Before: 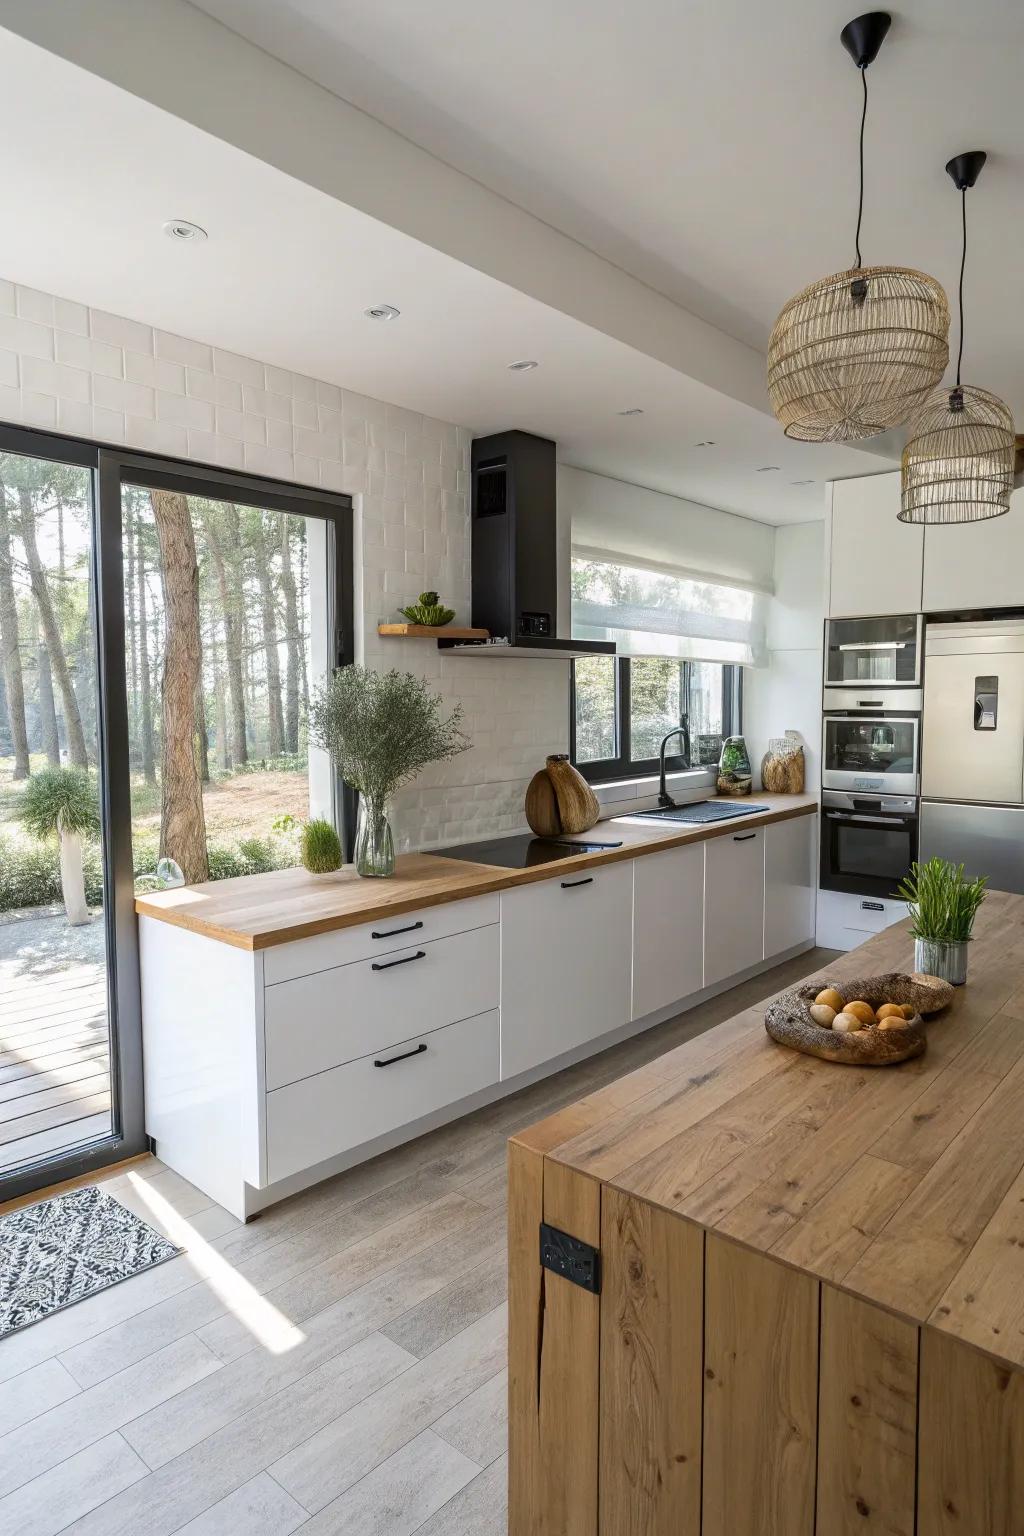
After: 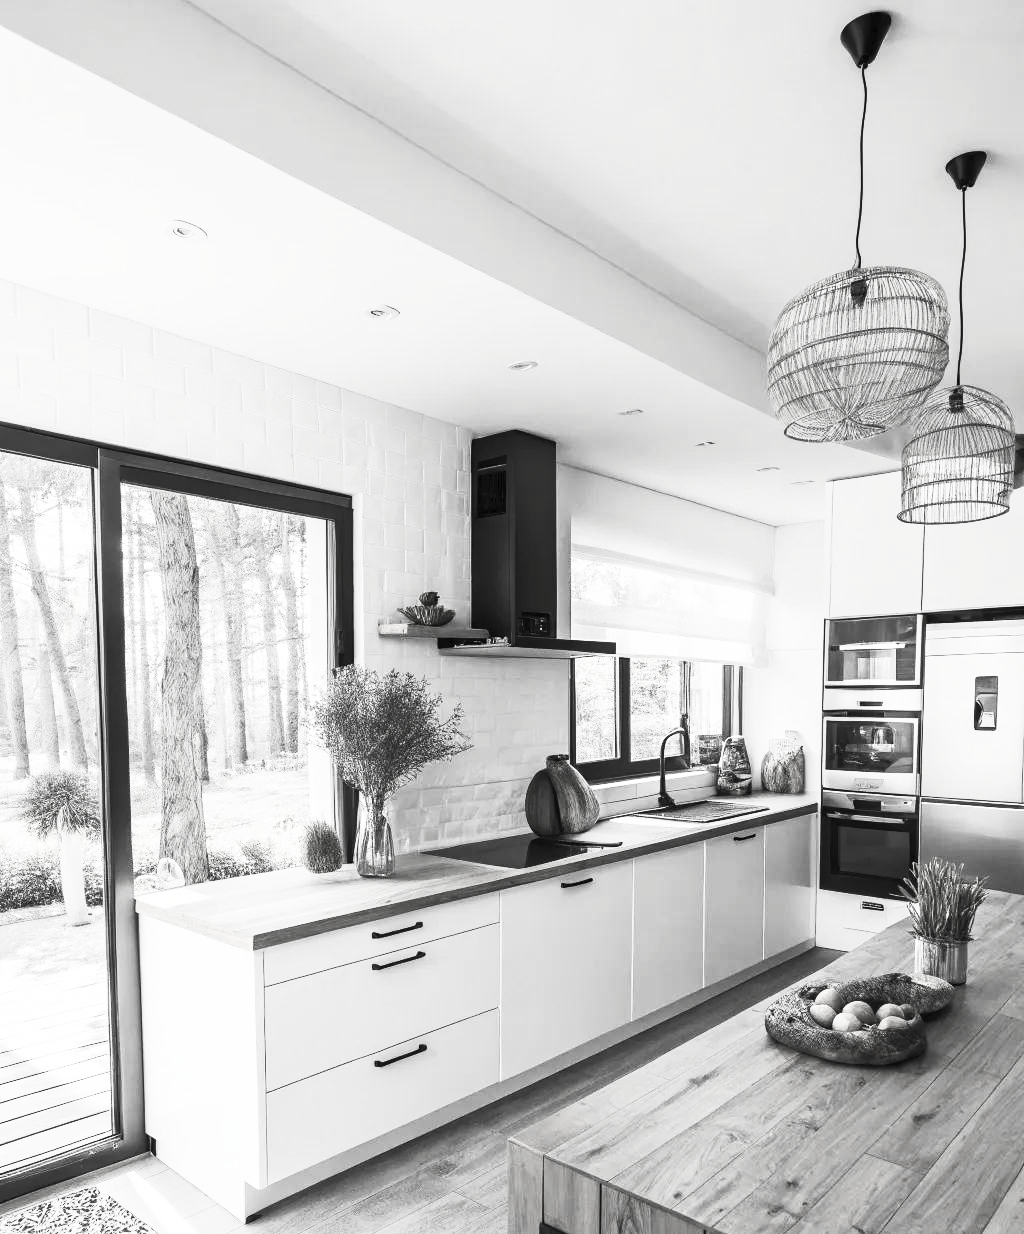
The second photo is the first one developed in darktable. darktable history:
contrast brightness saturation: contrast 0.522, brightness 0.464, saturation -0.982
crop: bottom 19.62%
